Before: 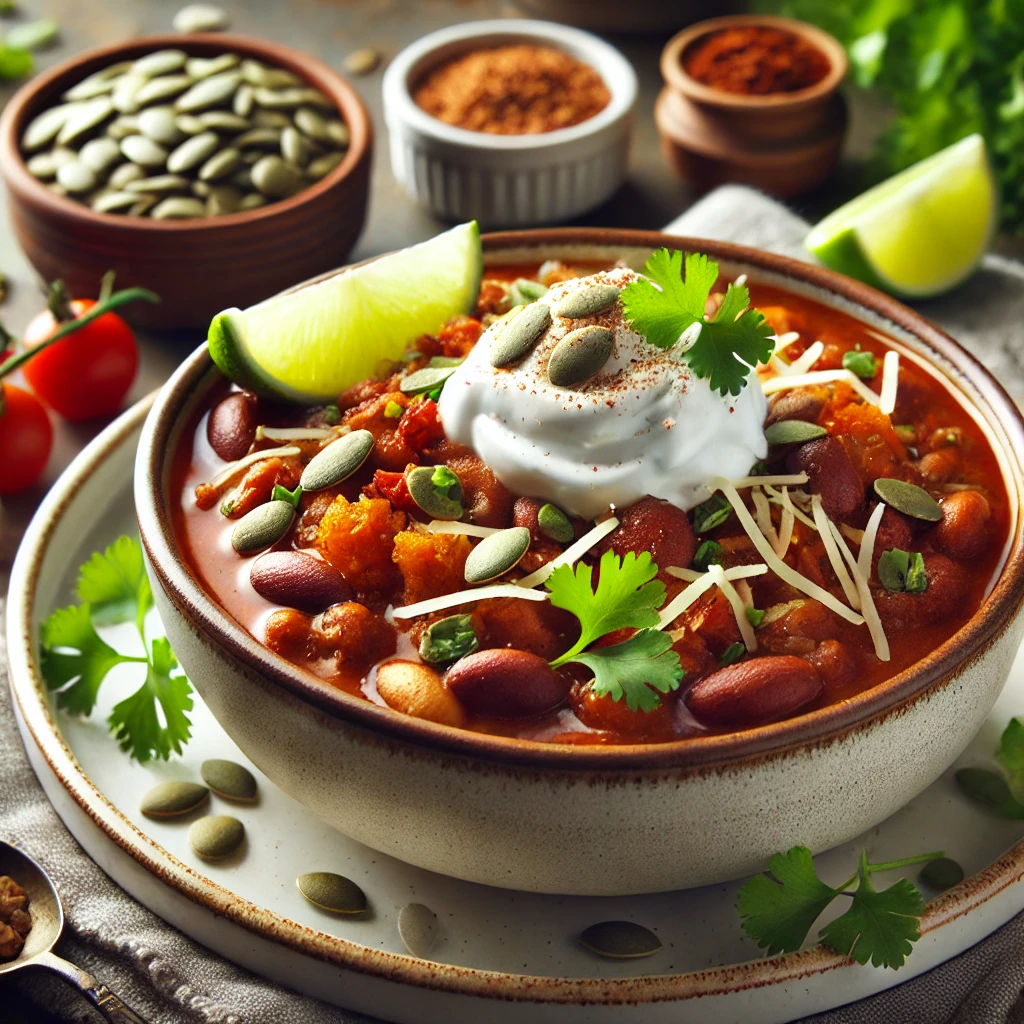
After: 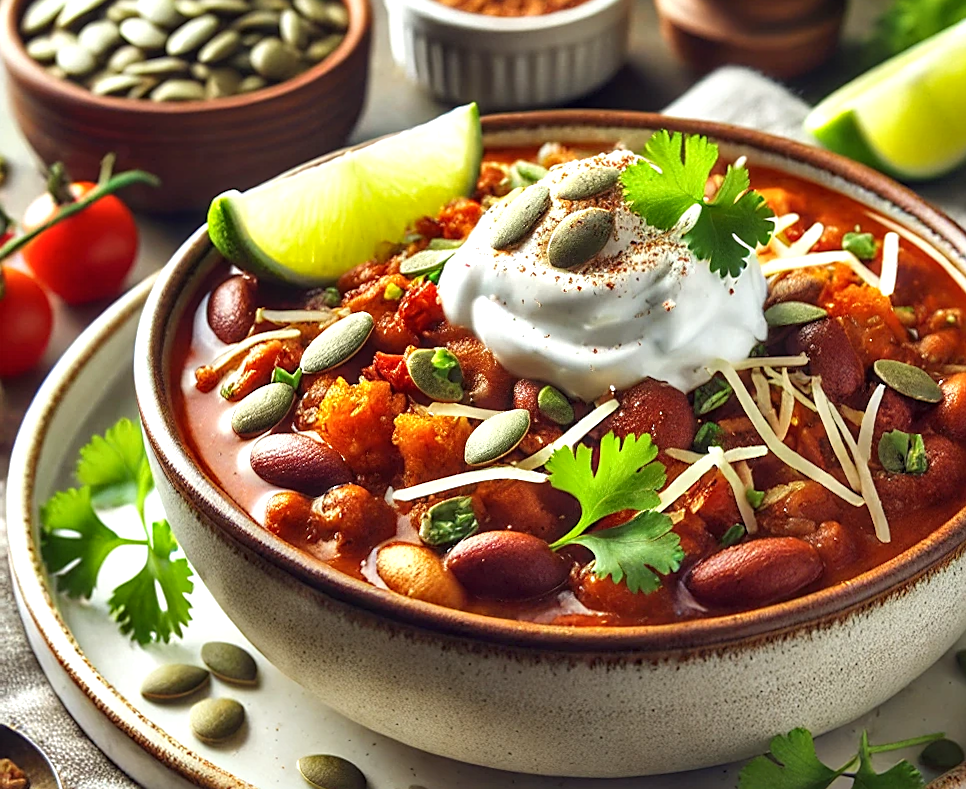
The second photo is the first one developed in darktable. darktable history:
sharpen: on, module defaults
local contrast: on, module defaults
exposure: exposure 0.296 EV, compensate highlight preservation false
crop and rotate: angle 0.091°, top 11.554%, right 5.499%, bottom 11.197%
shadows and highlights: radius 135.49, soften with gaussian
